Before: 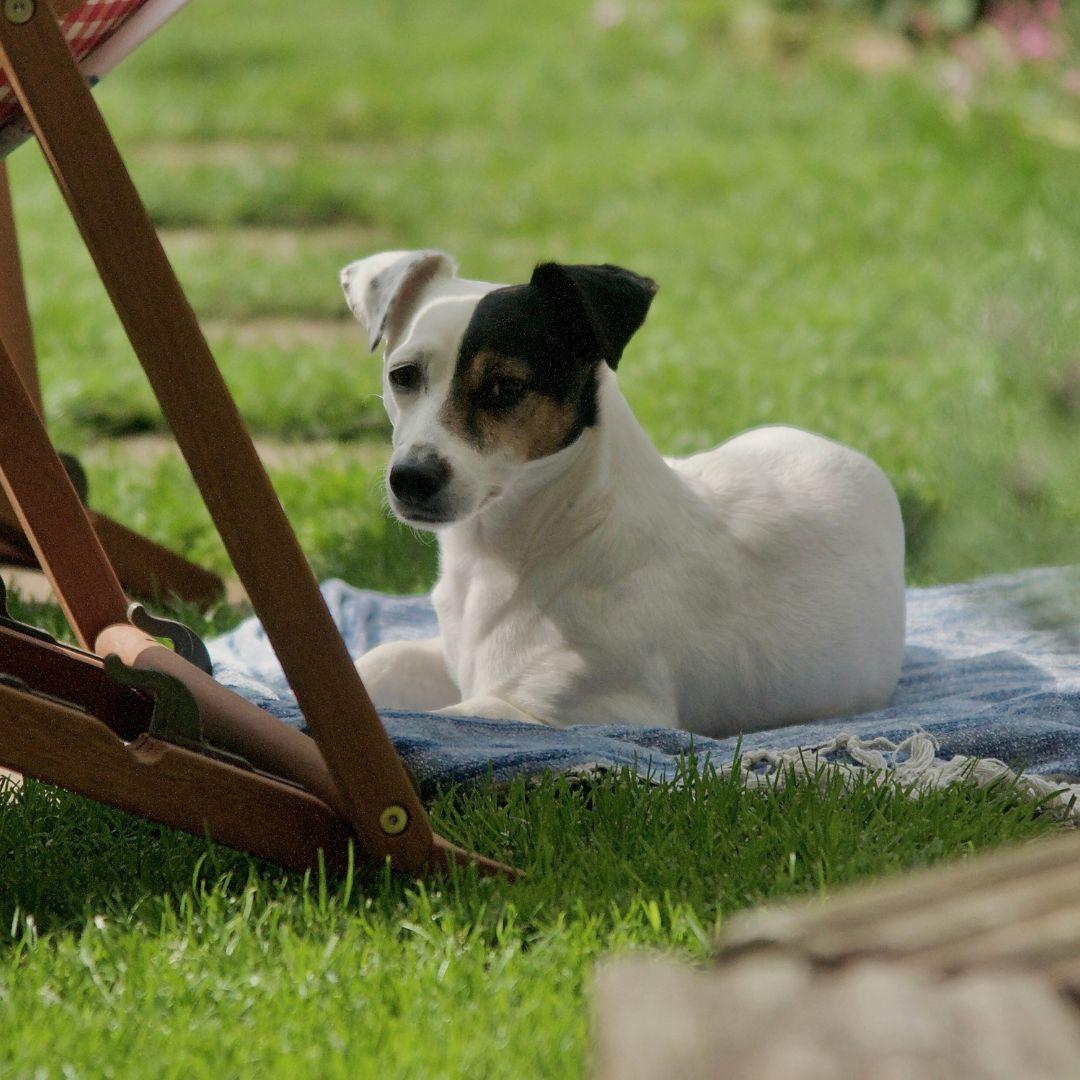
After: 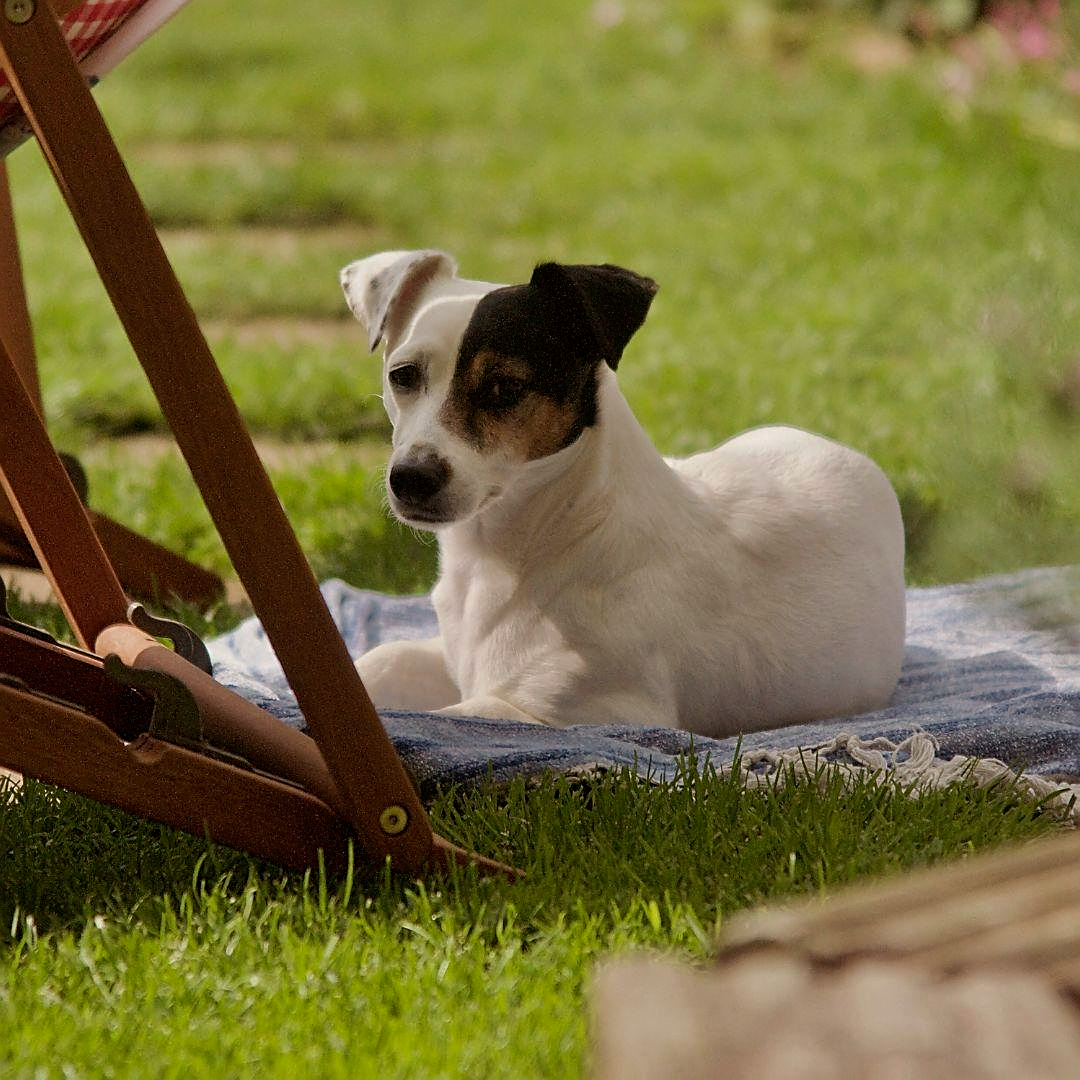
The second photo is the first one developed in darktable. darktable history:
rgb levels: mode RGB, independent channels, levels [[0, 0.5, 1], [0, 0.521, 1], [0, 0.536, 1]]
sharpen: on, module defaults
